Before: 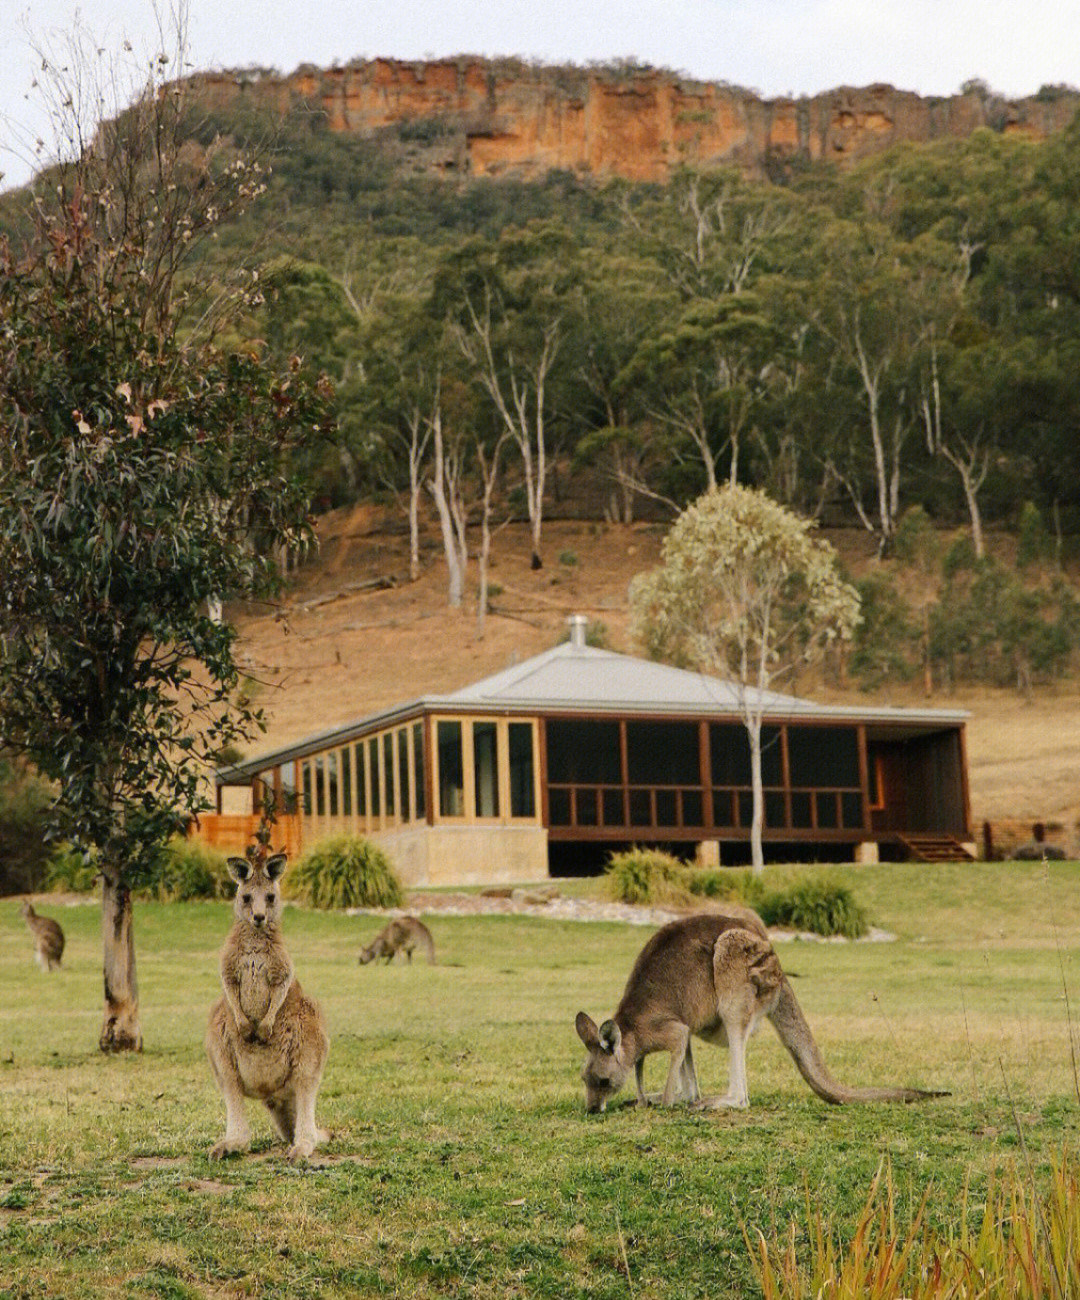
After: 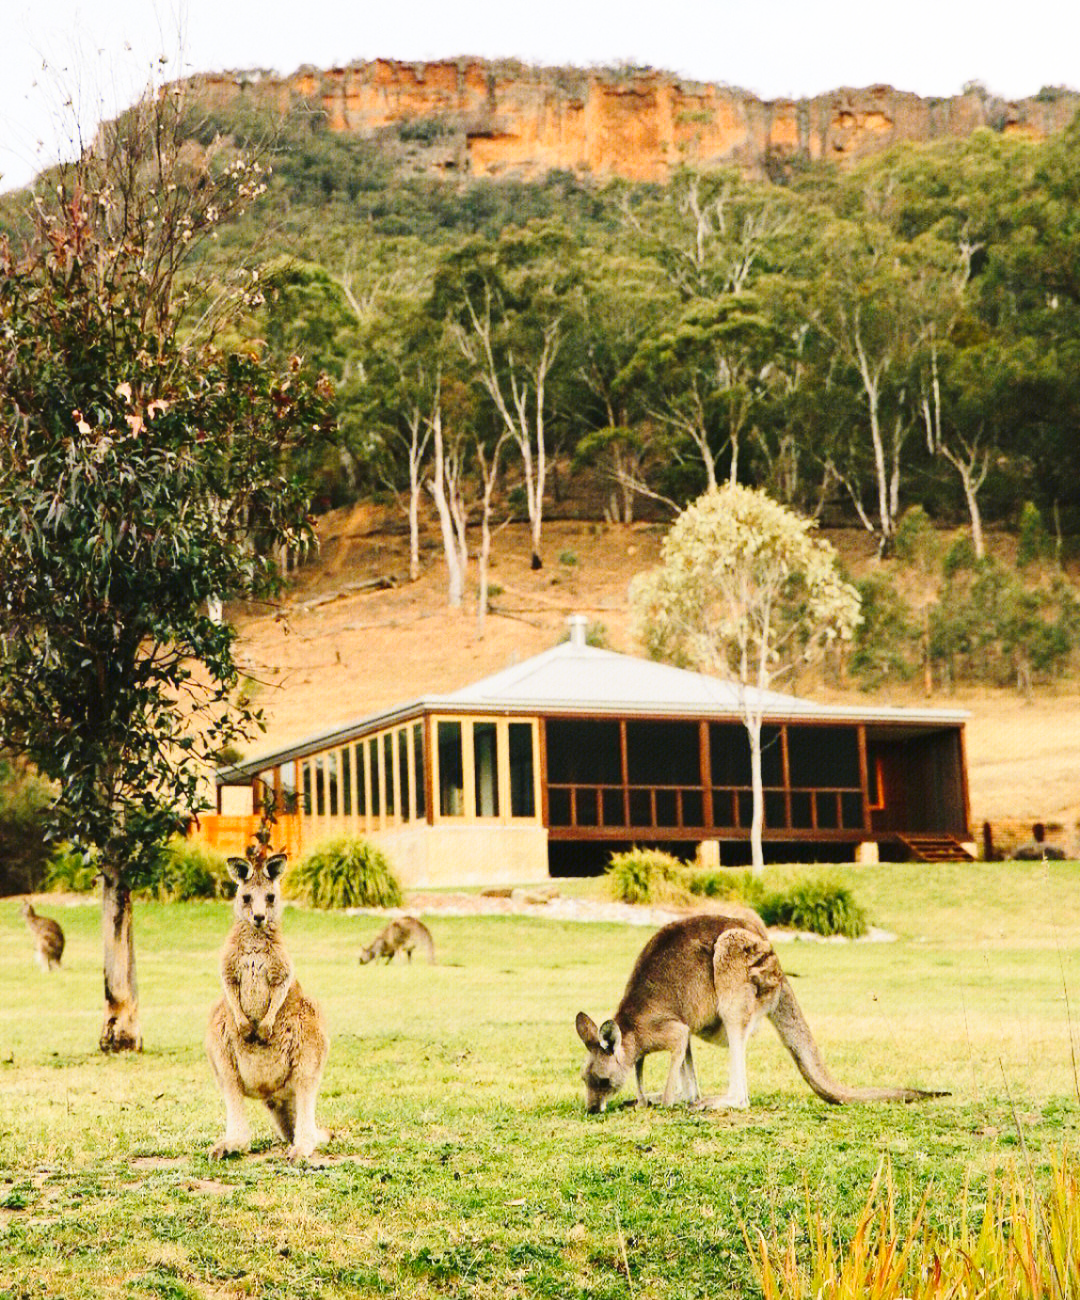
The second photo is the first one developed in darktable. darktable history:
base curve: curves: ch0 [(0, 0) (0.028, 0.03) (0.121, 0.232) (0.46, 0.748) (0.859, 0.968) (1, 1)], preserve colors none
tone curve: curves: ch0 [(0, 0.028) (0.138, 0.156) (0.468, 0.516) (0.754, 0.823) (1, 1)], color space Lab, linked channels, preserve colors none
